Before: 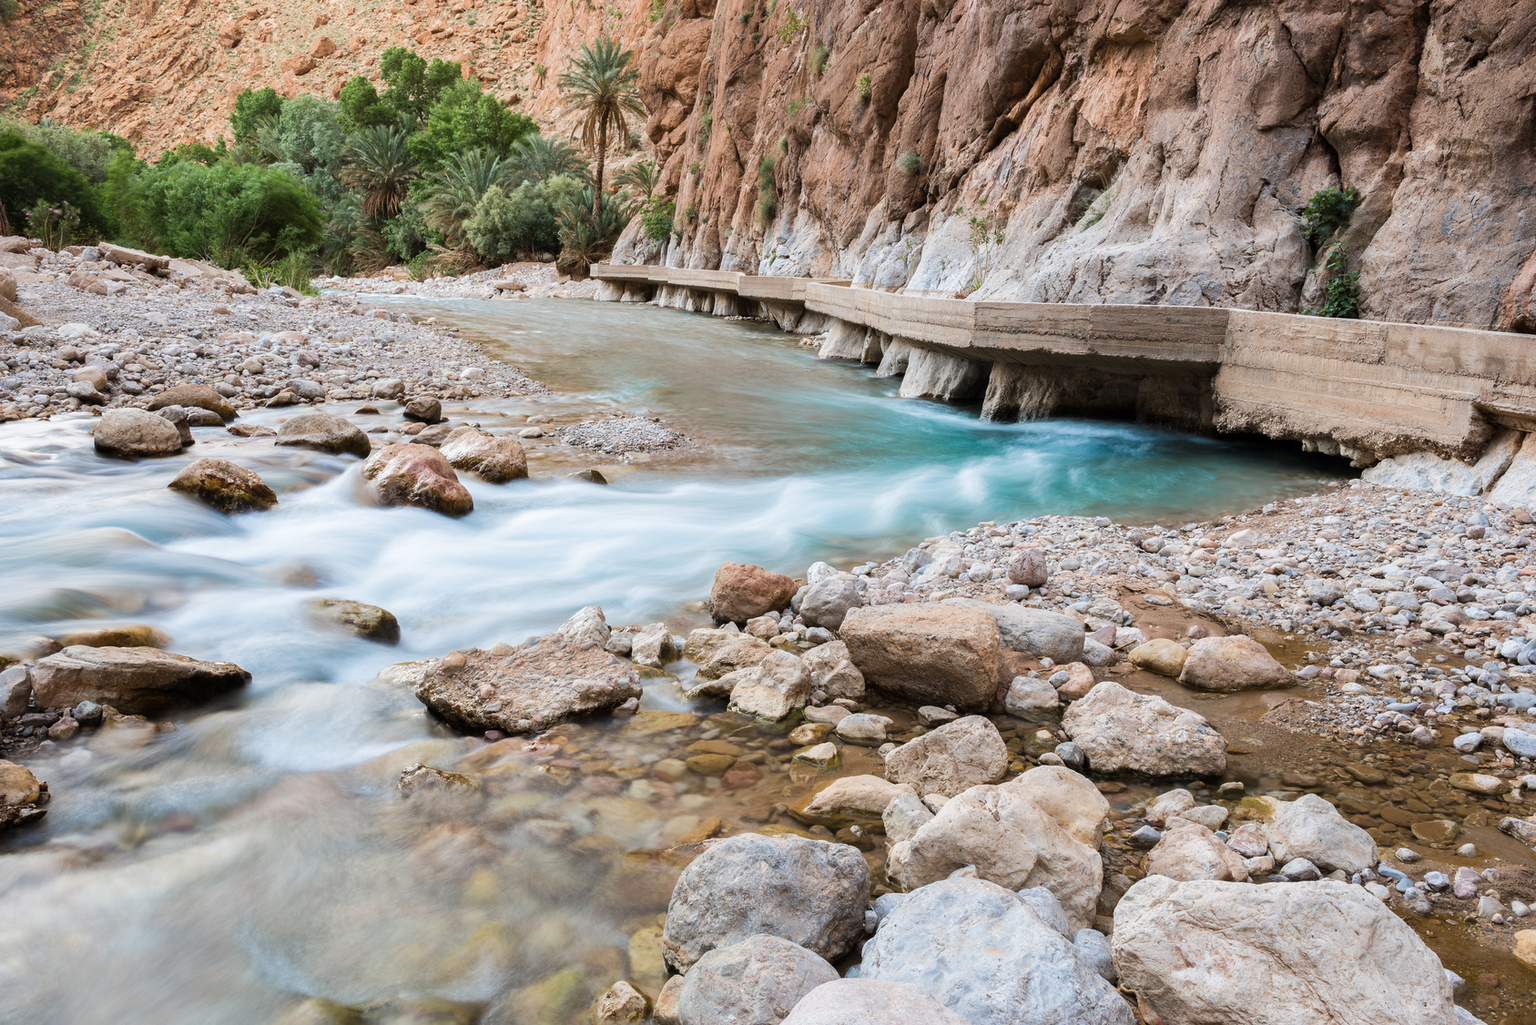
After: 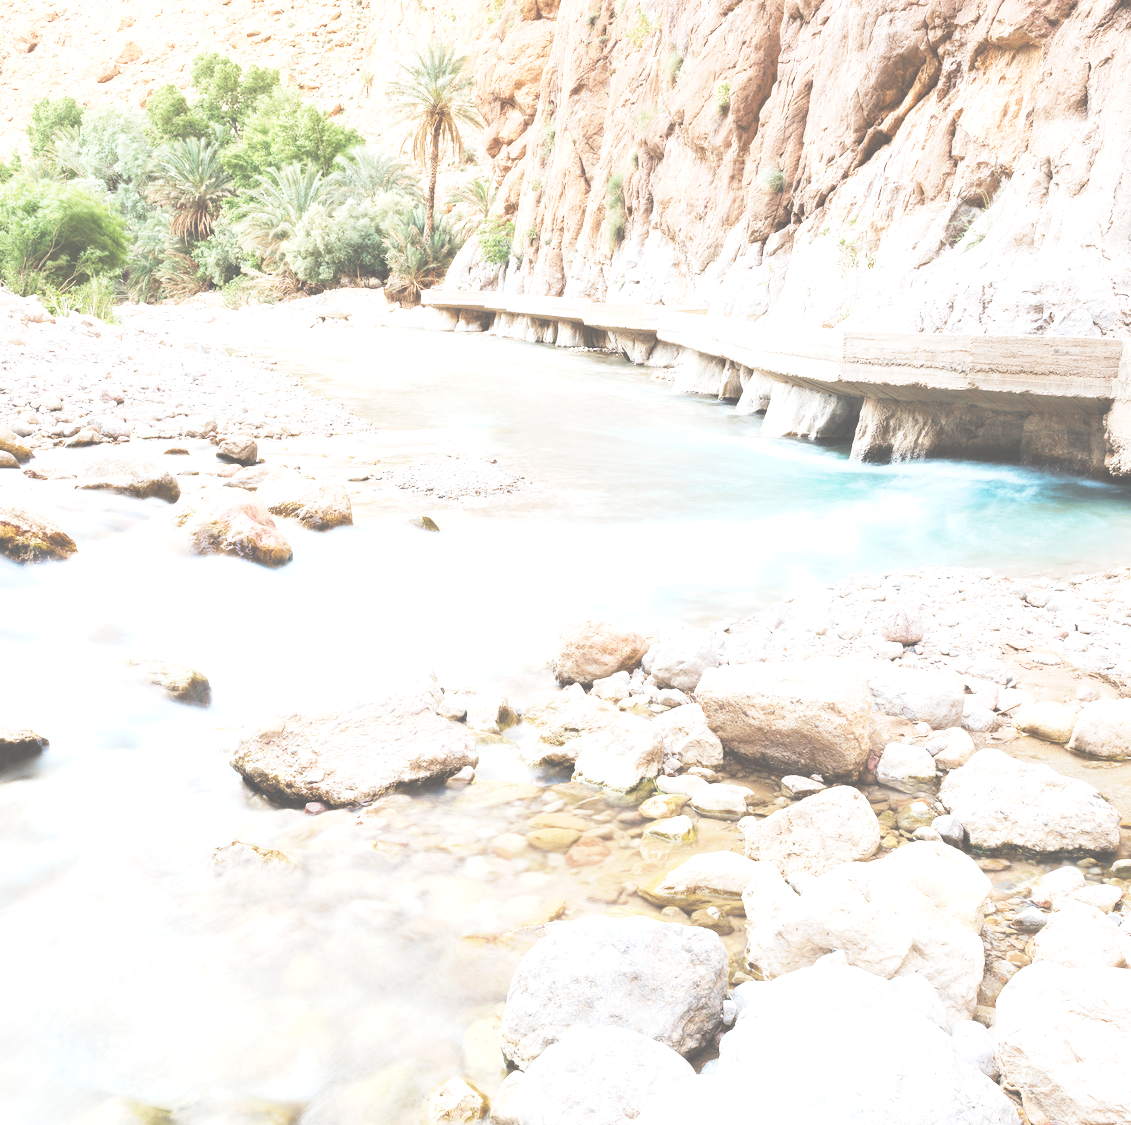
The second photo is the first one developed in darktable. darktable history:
crop and rotate: left 13.481%, right 19.422%
exposure: black level correction -0.023, exposure 1.395 EV, compensate highlight preservation false
tone equalizer: on, module defaults
base curve: curves: ch0 [(0, 0) (0, 0.001) (0.001, 0.001) (0.004, 0.002) (0.007, 0.004) (0.015, 0.013) (0.033, 0.045) (0.052, 0.096) (0.075, 0.17) (0.099, 0.241) (0.163, 0.42) (0.219, 0.55) (0.259, 0.616) (0.327, 0.722) (0.365, 0.765) (0.522, 0.873) (0.547, 0.881) (0.689, 0.919) (0.826, 0.952) (1, 1)], preserve colors none
